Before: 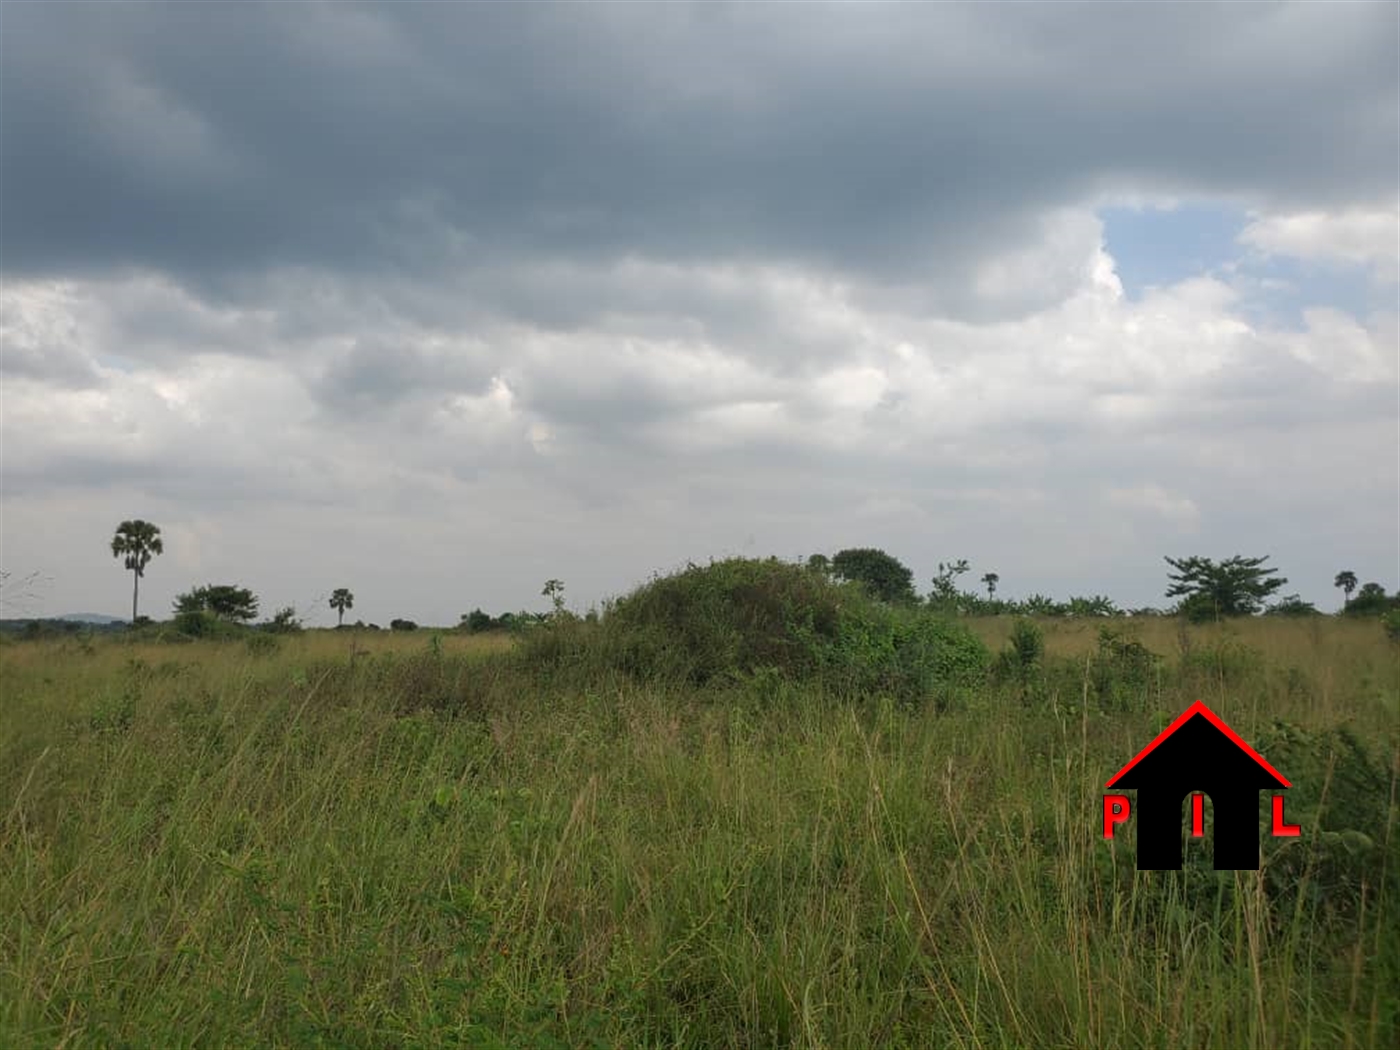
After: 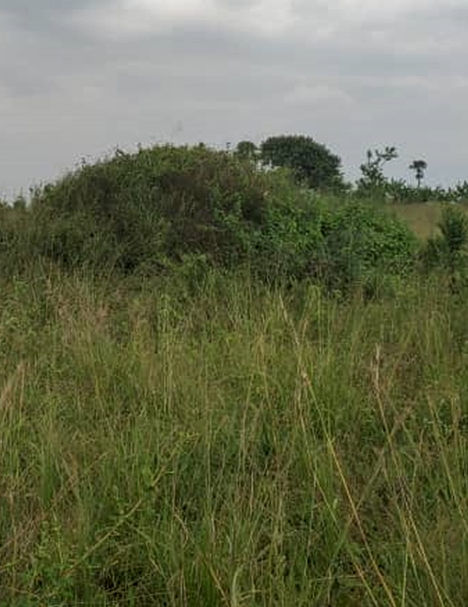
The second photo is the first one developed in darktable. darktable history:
local contrast: on, module defaults
crop: left 40.894%, top 39.414%, right 25.623%, bottom 2.694%
